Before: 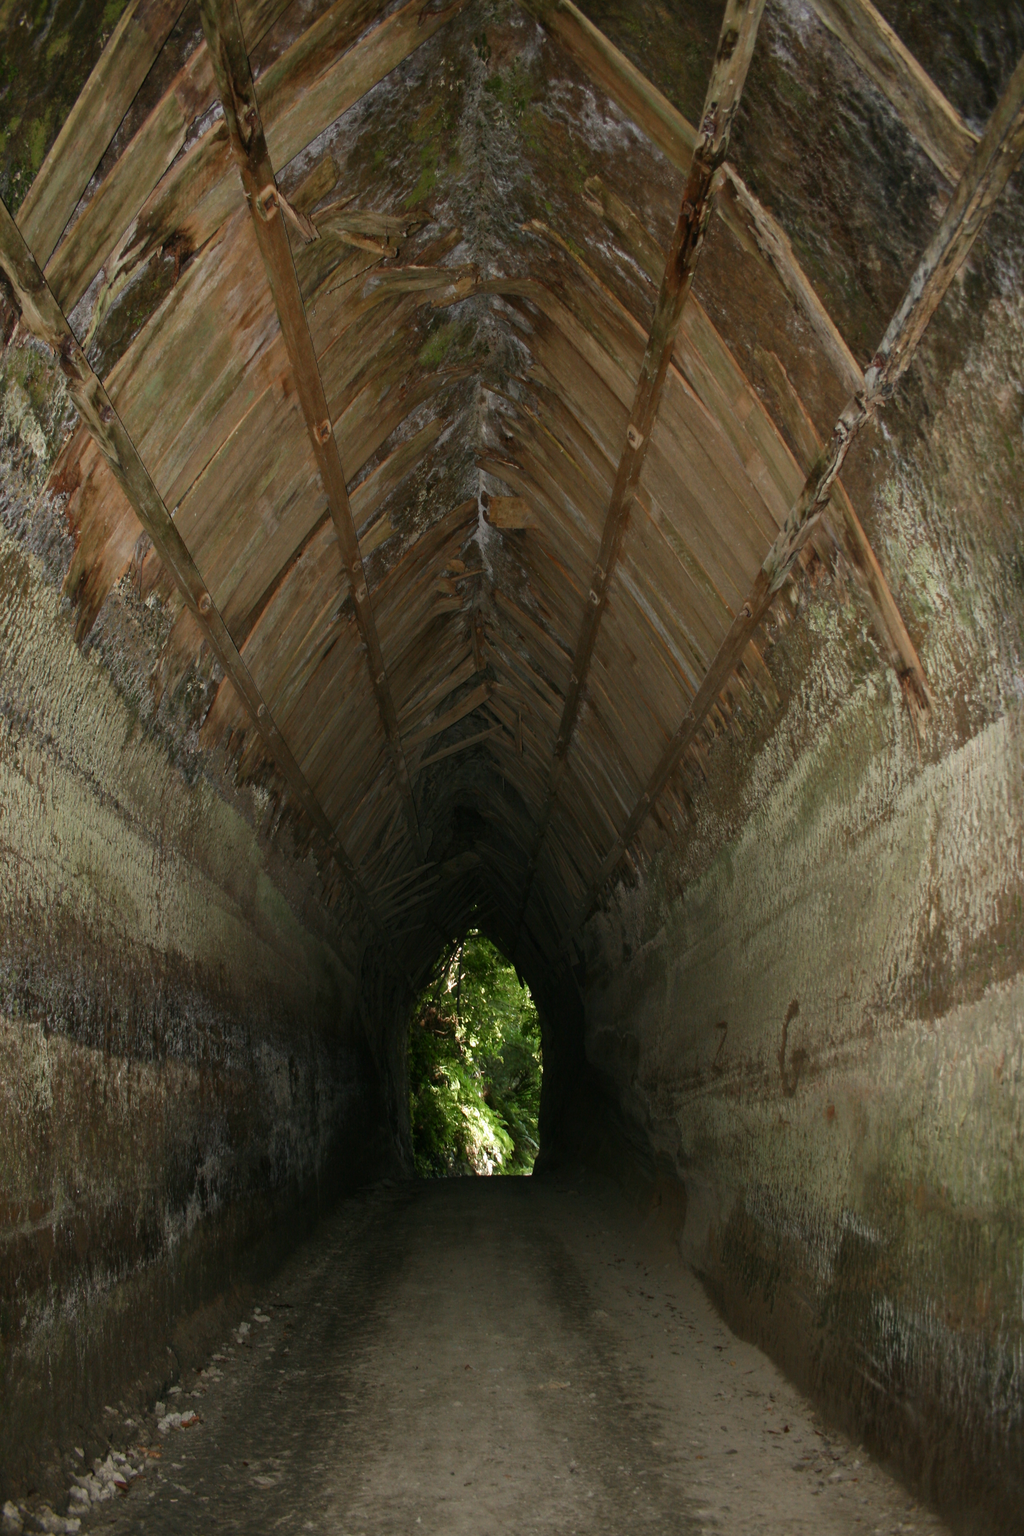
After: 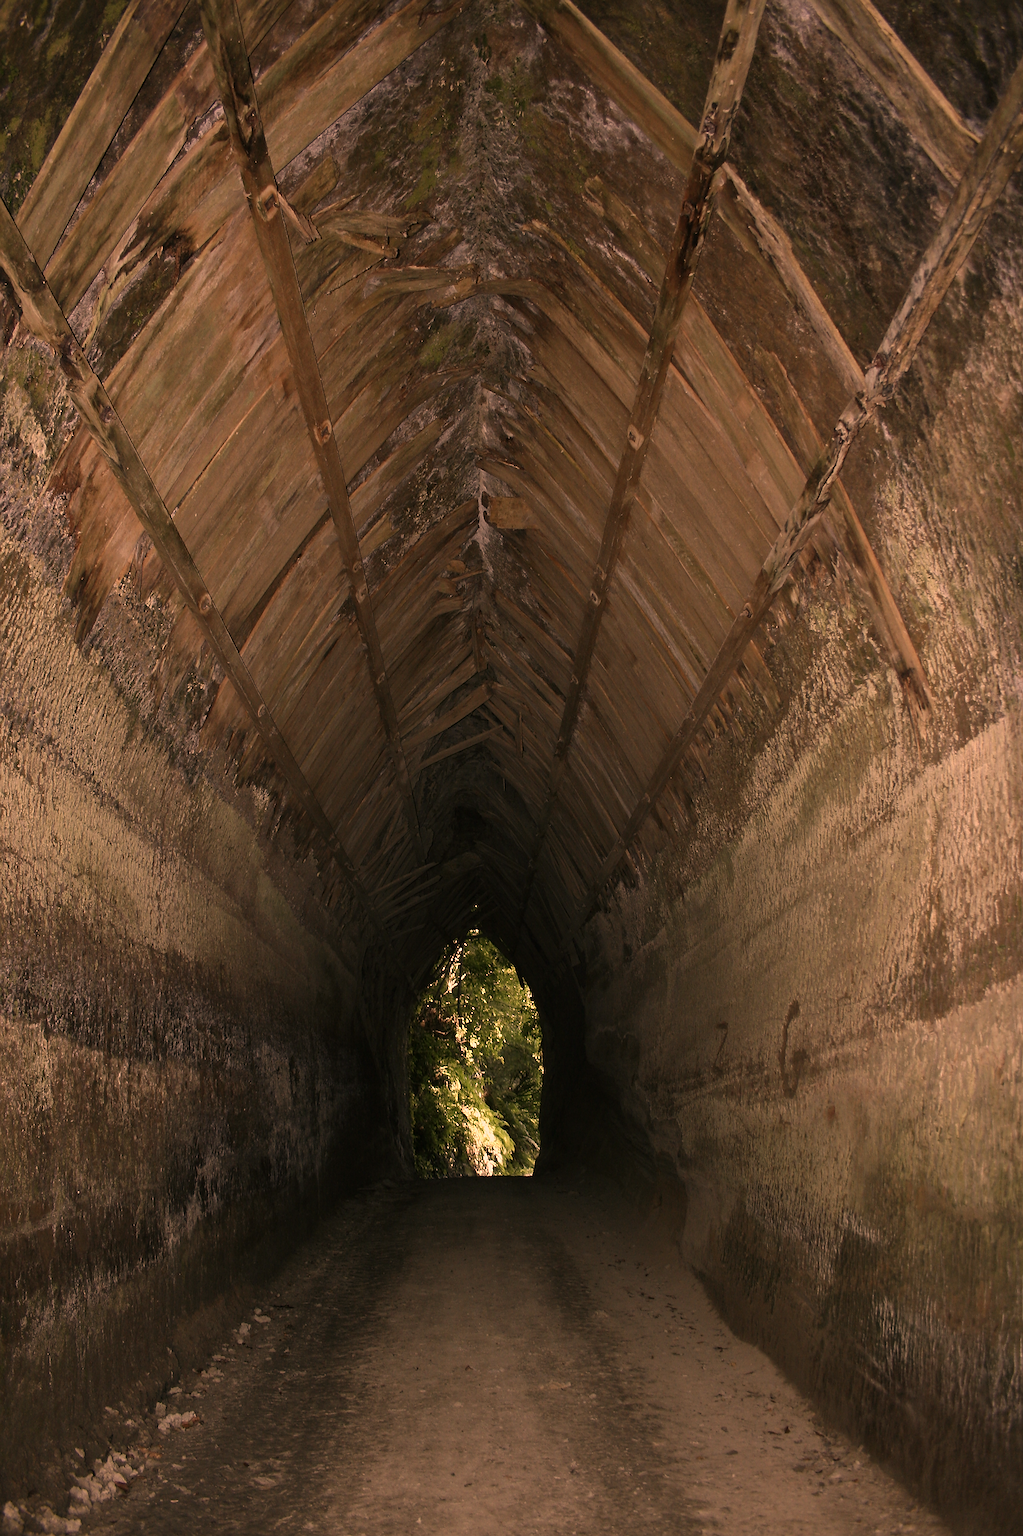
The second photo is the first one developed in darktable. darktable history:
color correction: highlights a* 40, highlights b* 40, saturation 0.69
sharpen: radius 1.4, amount 1.25, threshold 0.7
